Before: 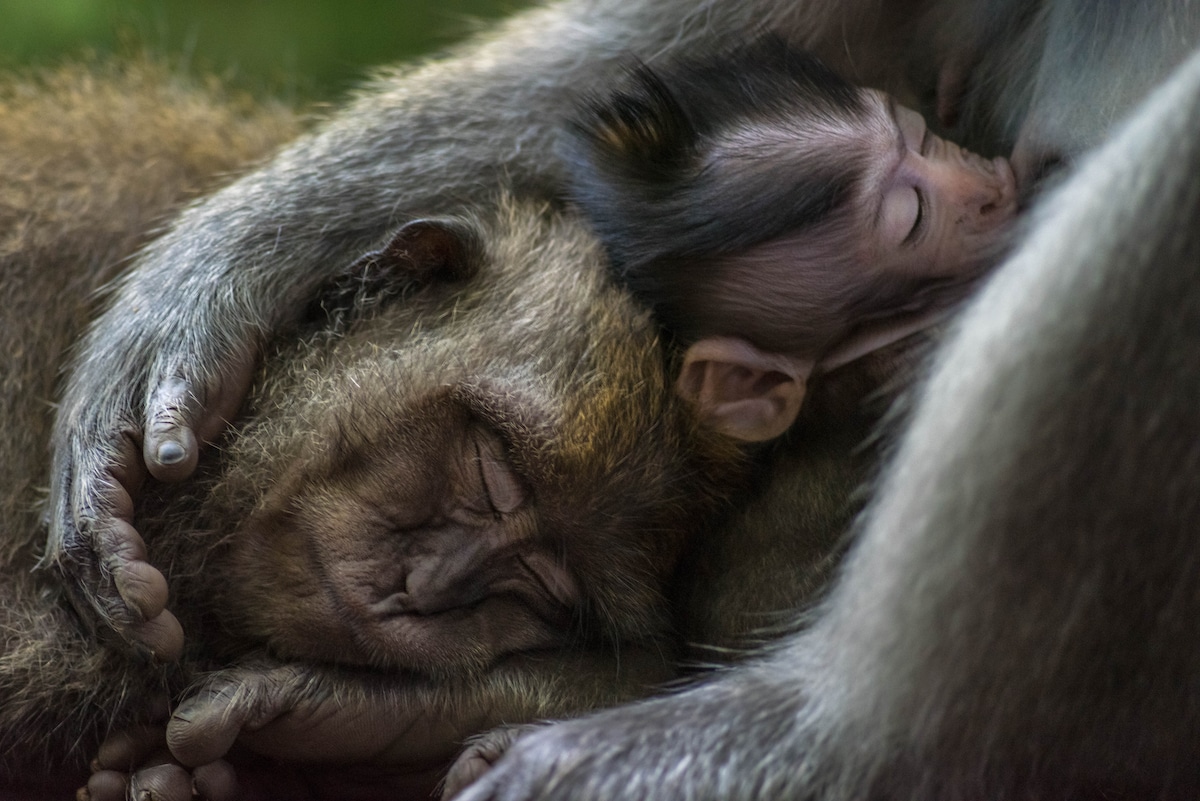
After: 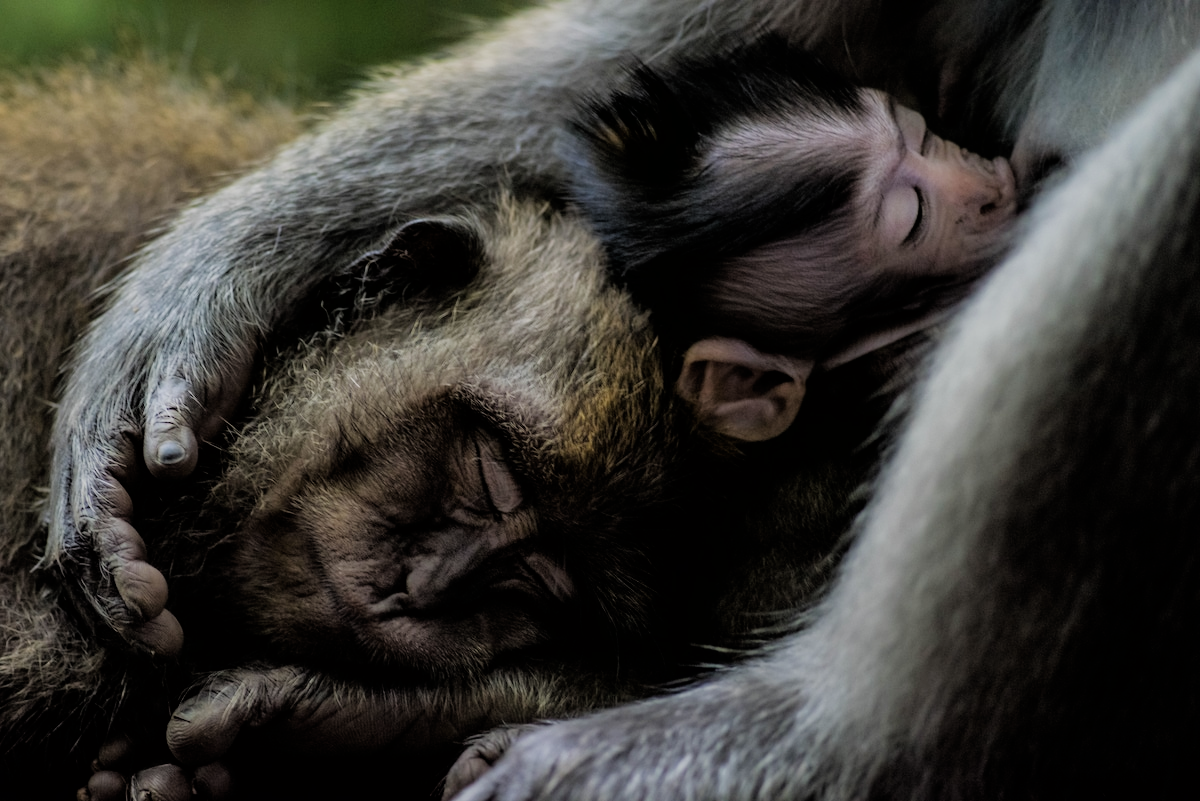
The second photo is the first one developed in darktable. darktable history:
filmic rgb: black relative exposure -4.58 EV, white relative exposure 4.8 EV, hardness 2.35, latitude 35.95%, contrast 1.044, highlights saturation mix 1.56%, shadows ↔ highlights balance 1.19%, iterations of high-quality reconstruction 10
